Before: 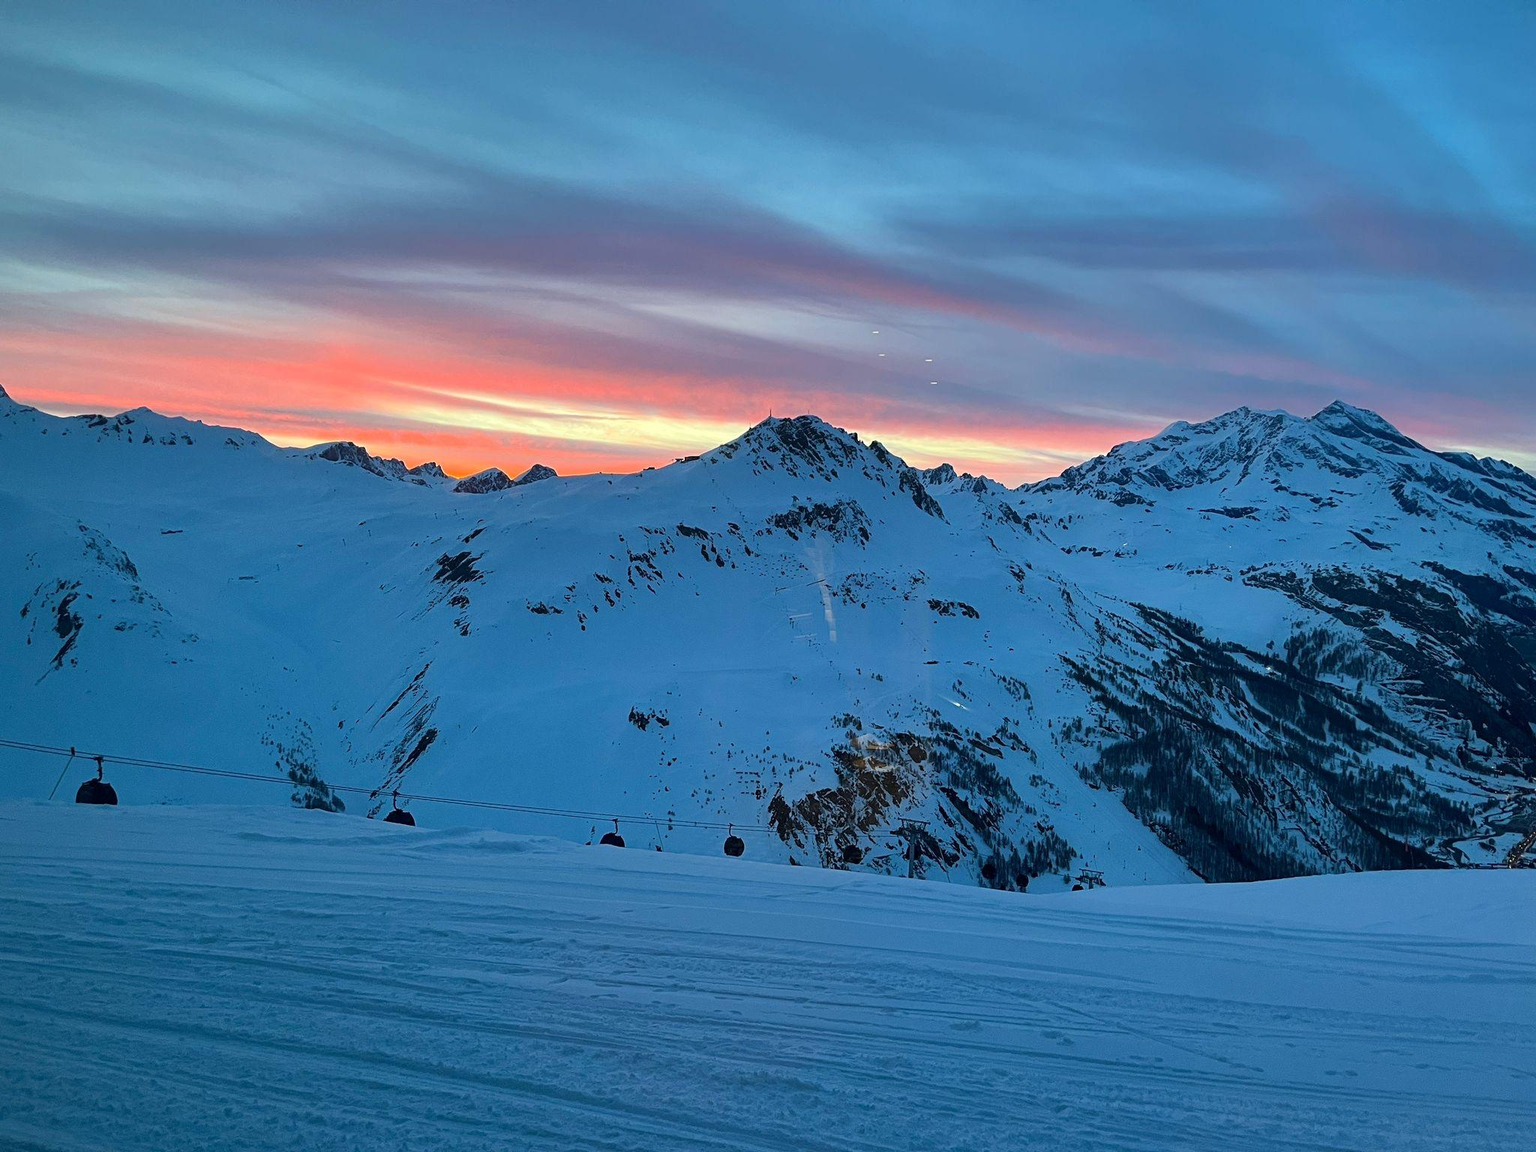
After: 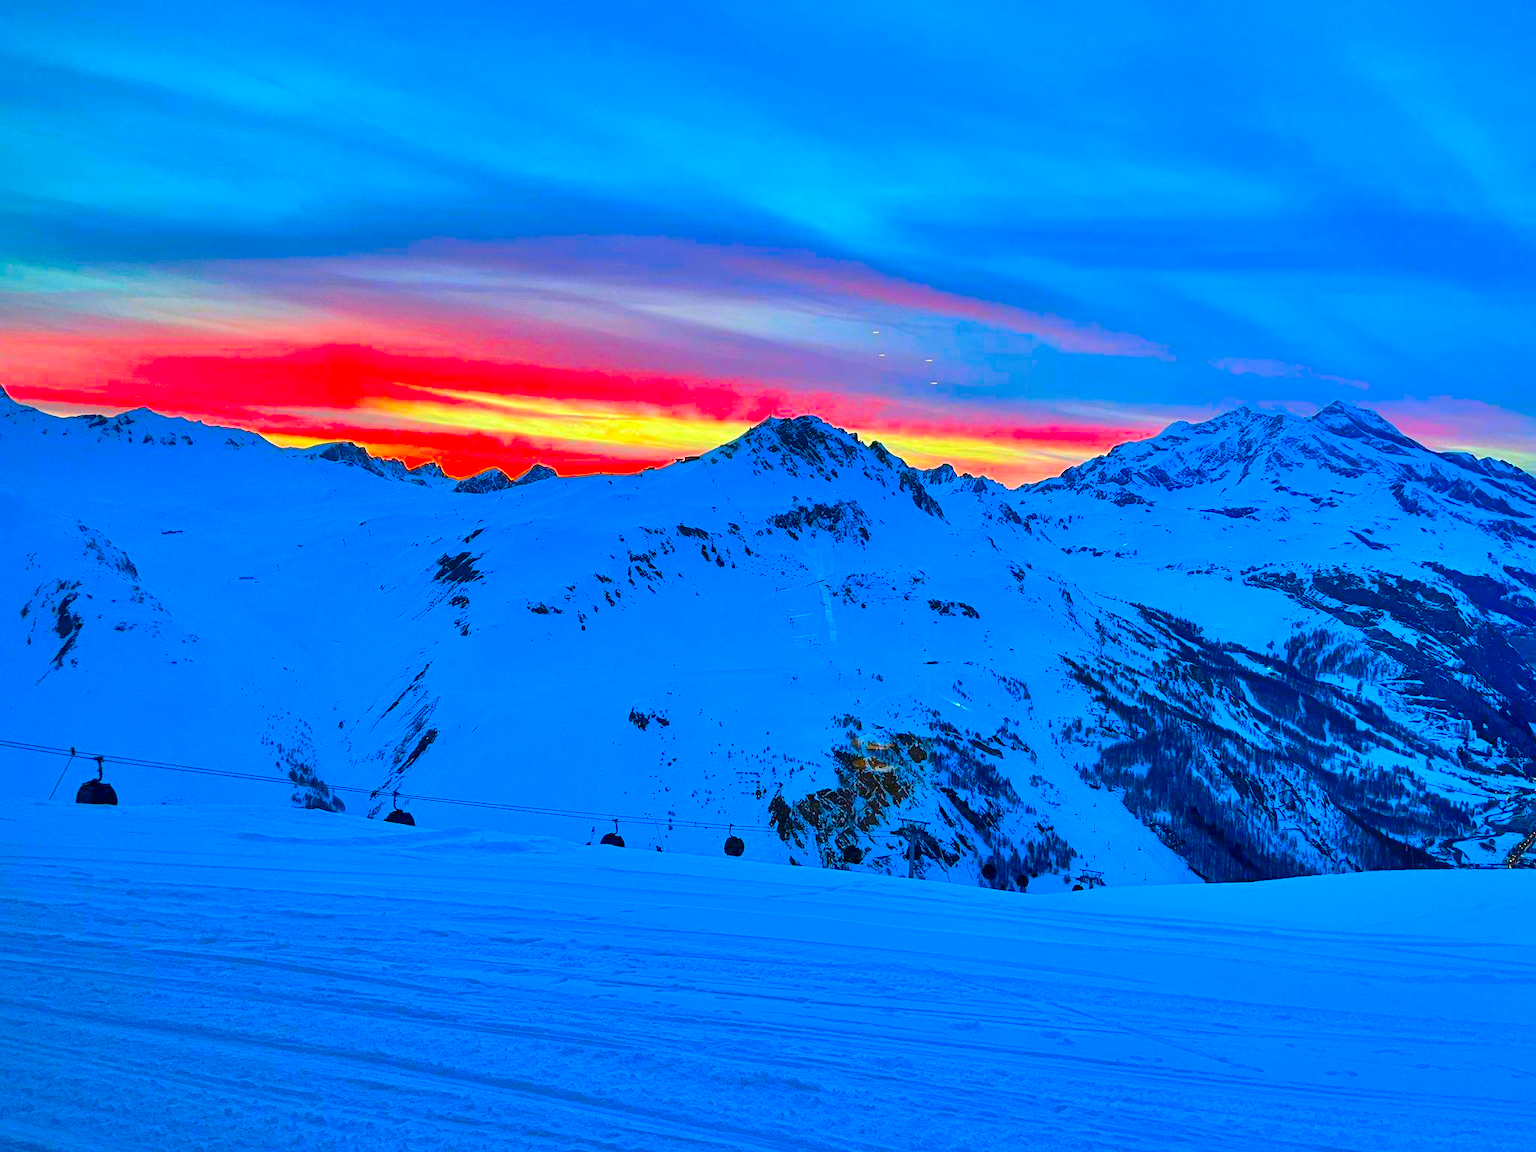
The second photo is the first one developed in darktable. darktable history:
shadows and highlights: shadows 59.79, soften with gaussian
color correction: highlights b* -0.037, saturation 2.96
